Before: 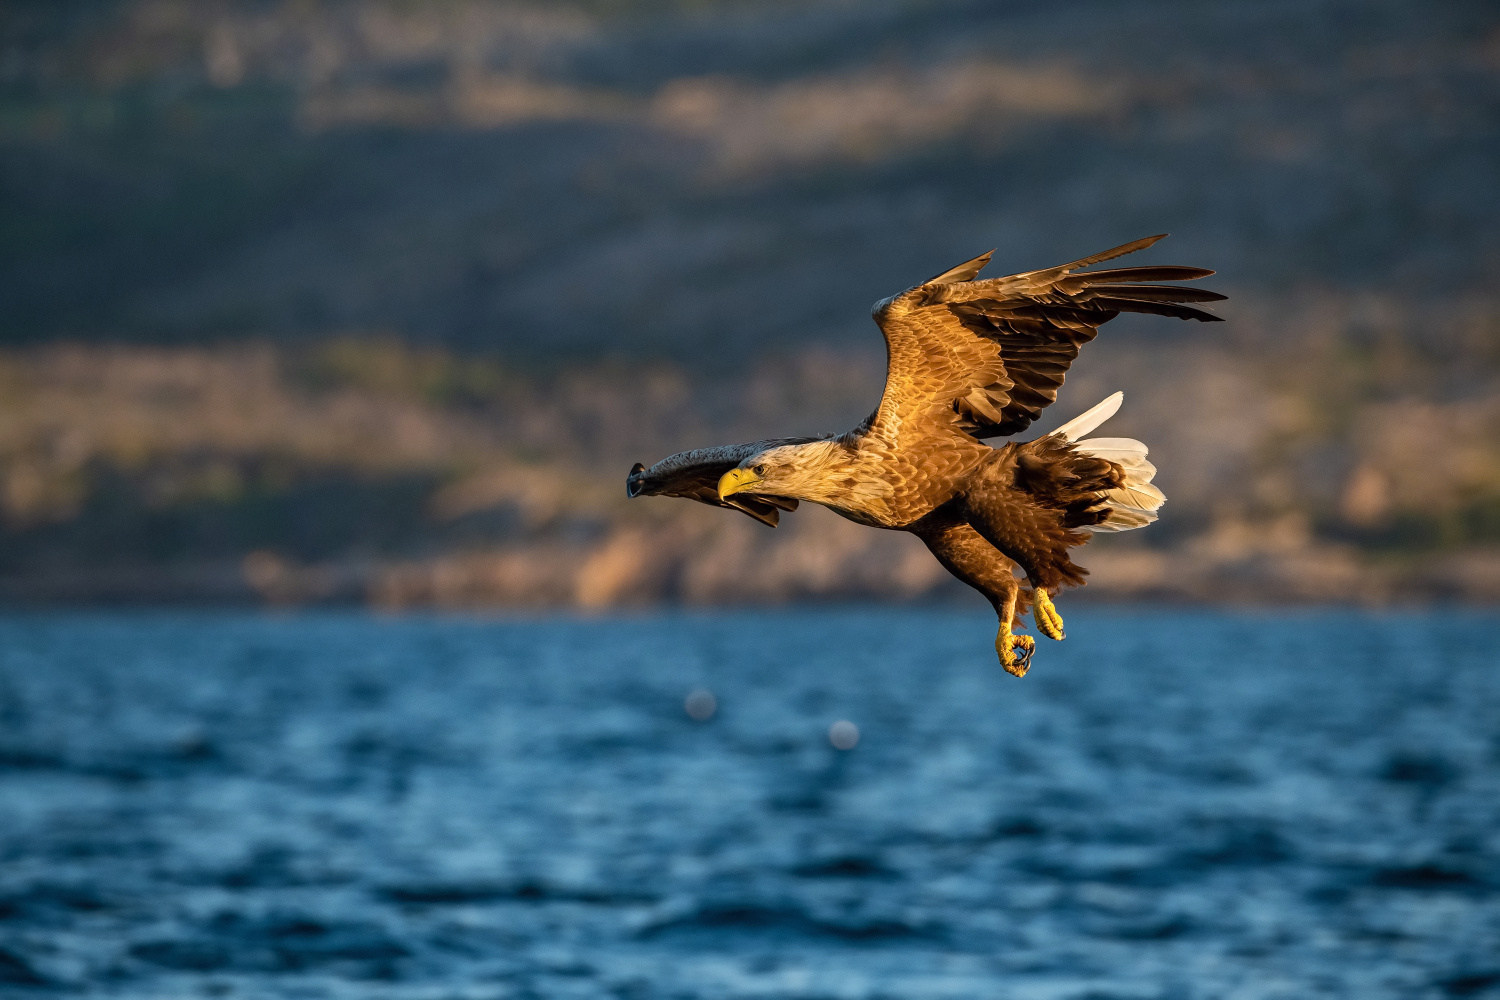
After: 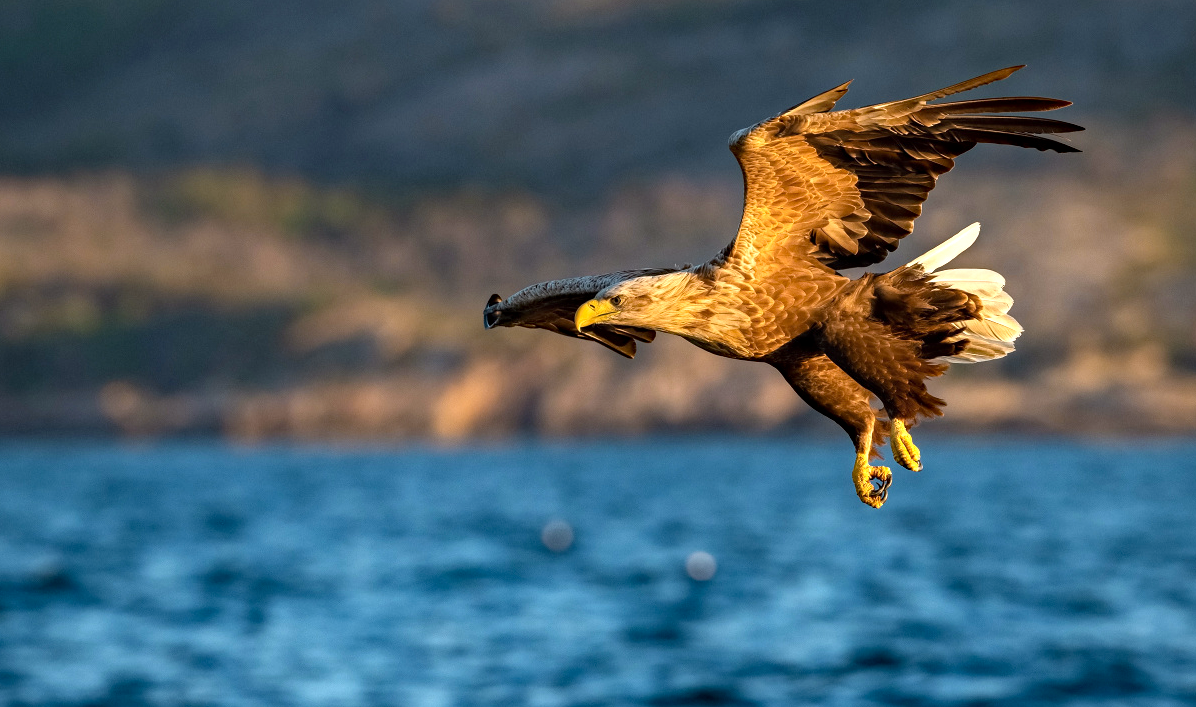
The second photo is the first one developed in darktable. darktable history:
exposure: black level correction 0.001, exposure 0.5 EV, compensate exposure bias true, compensate highlight preservation false
haze removal: compatibility mode true, adaptive false
crop: left 9.579%, top 16.966%, right 10.663%, bottom 12.331%
